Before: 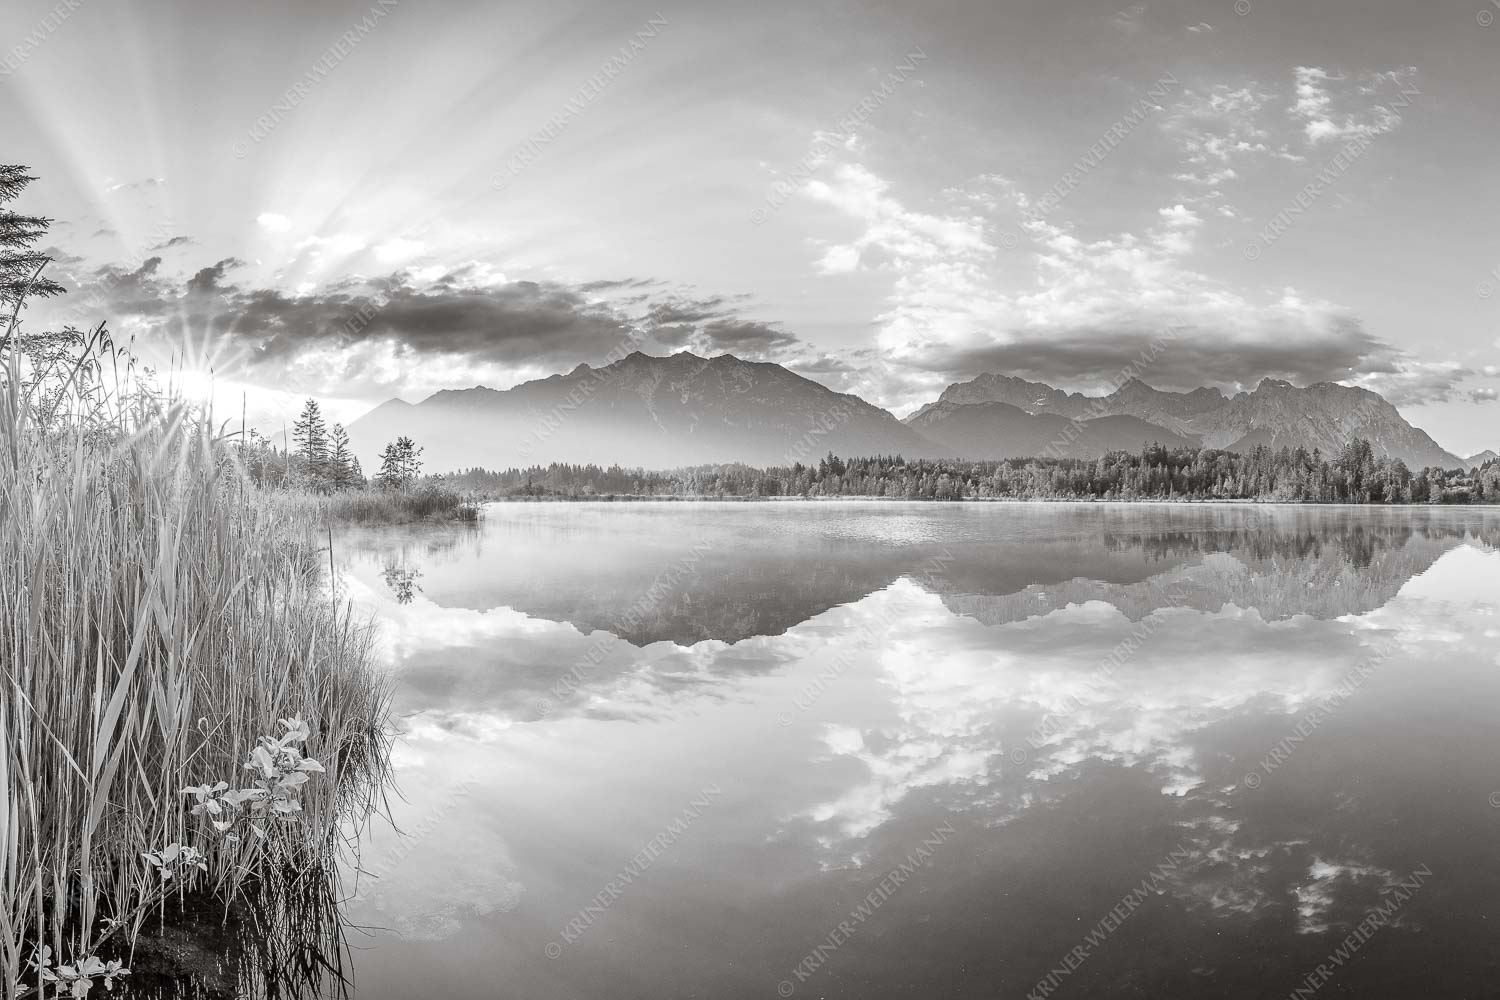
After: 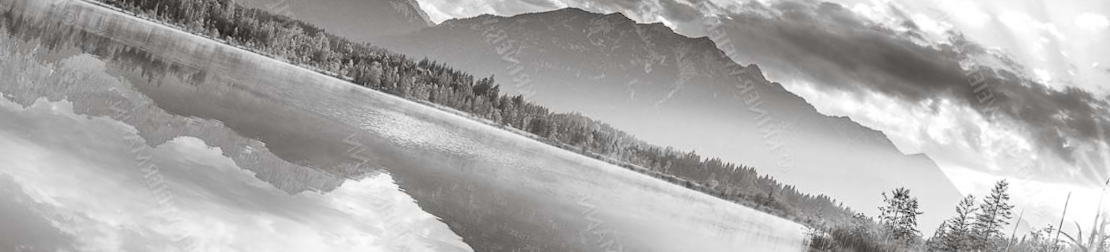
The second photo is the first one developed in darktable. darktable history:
rotate and perspective: rotation -1.24°, automatic cropping off
crop and rotate: angle 16.12°, top 30.835%, bottom 35.653%
